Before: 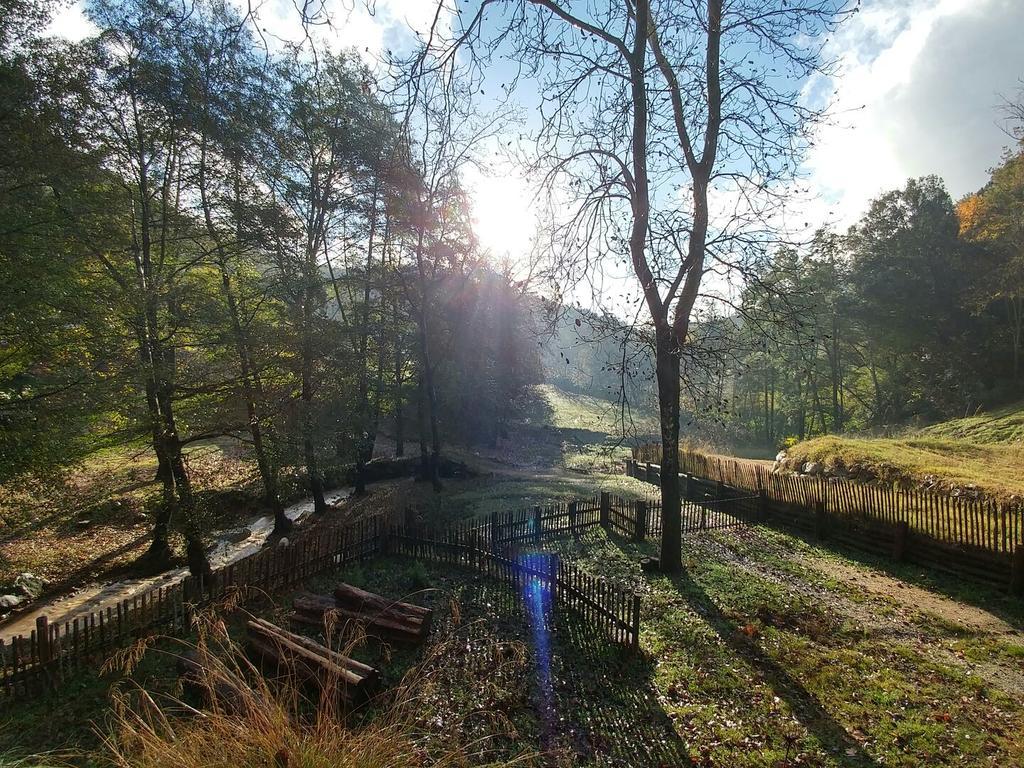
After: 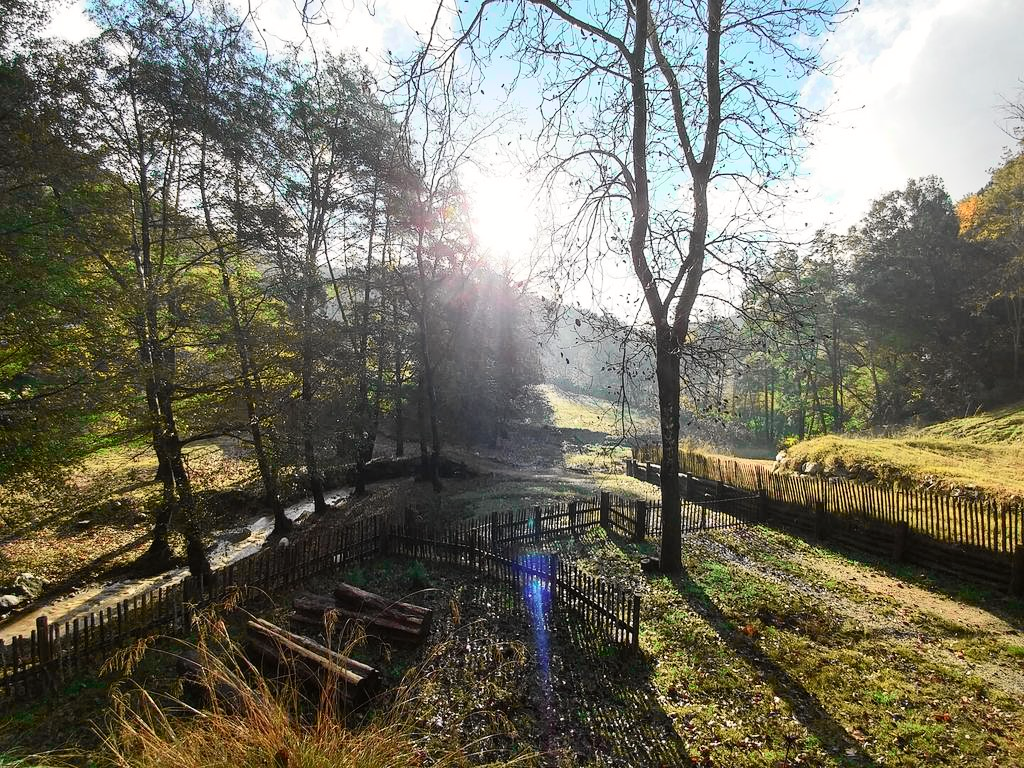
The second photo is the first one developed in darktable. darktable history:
tone curve: curves: ch0 [(0, 0) (0.055, 0.05) (0.258, 0.287) (0.434, 0.526) (0.517, 0.648) (0.745, 0.874) (1, 1)]; ch1 [(0, 0) (0.346, 0.307) (0.418, 0.383) (0.46, 0.439) (0.482, 0.493) (0.502, 0.503) (0.517, 0.514) (0.55, 0.561) (0.588, 0.603) (0.646, 0.688) (1, 1)]; ch2 [(0, 0) (0.346, 0.34) (0.431, 0.45) (0.485, 0.499) (0.5, 0.503) (0.527, 0.525) (0.545, 0.562) (0.679, 0.706) (1, 1)], color space Lab, independent channels, preserve colors none
